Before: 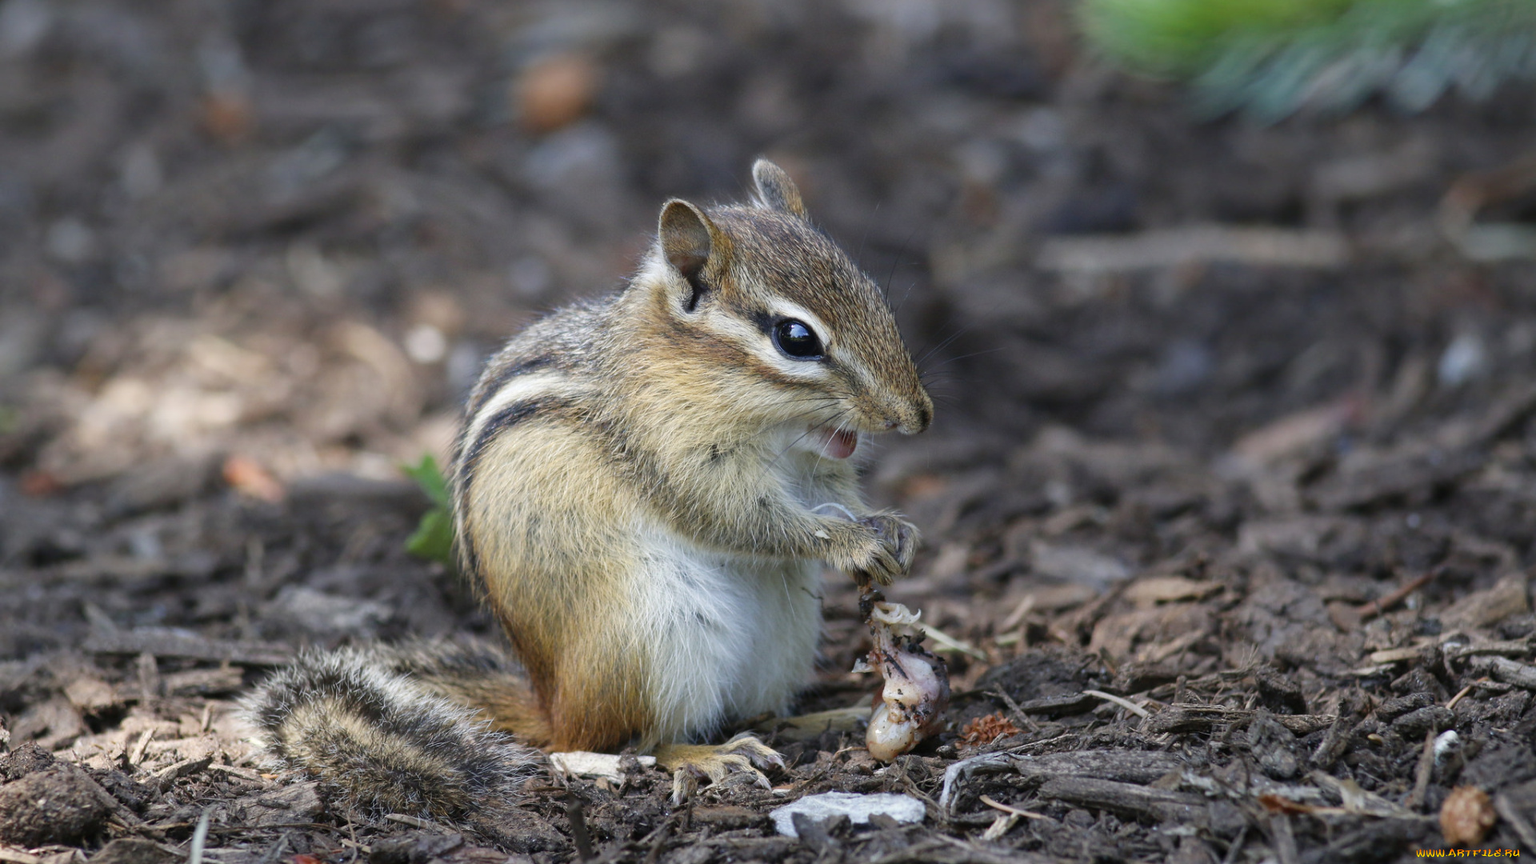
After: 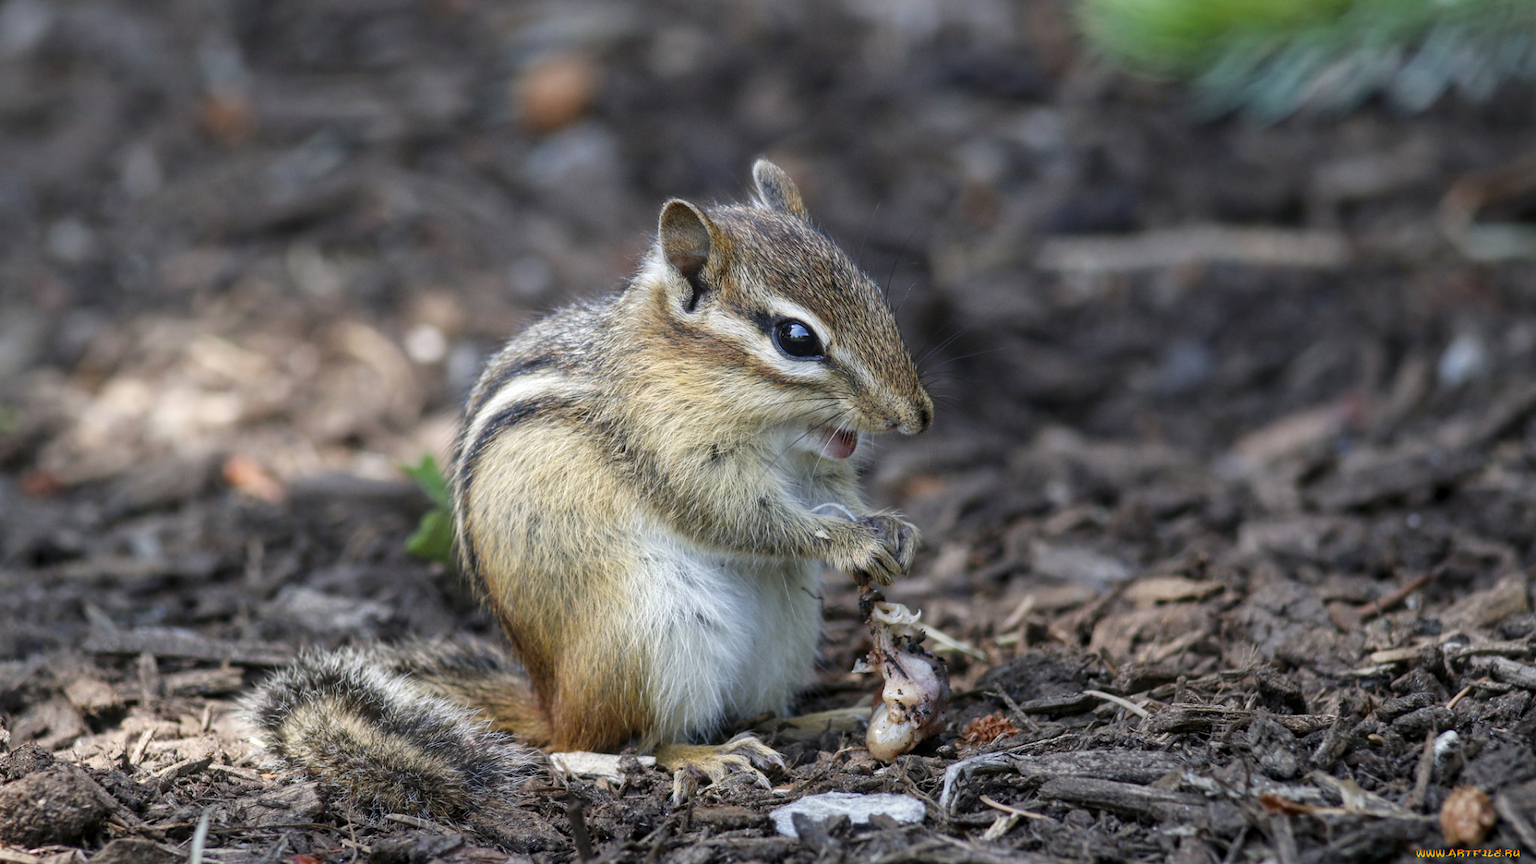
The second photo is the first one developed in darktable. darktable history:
local contrast: on, module defaults
exposure: exposure -0.04 EV, compensate highlight preservation false
